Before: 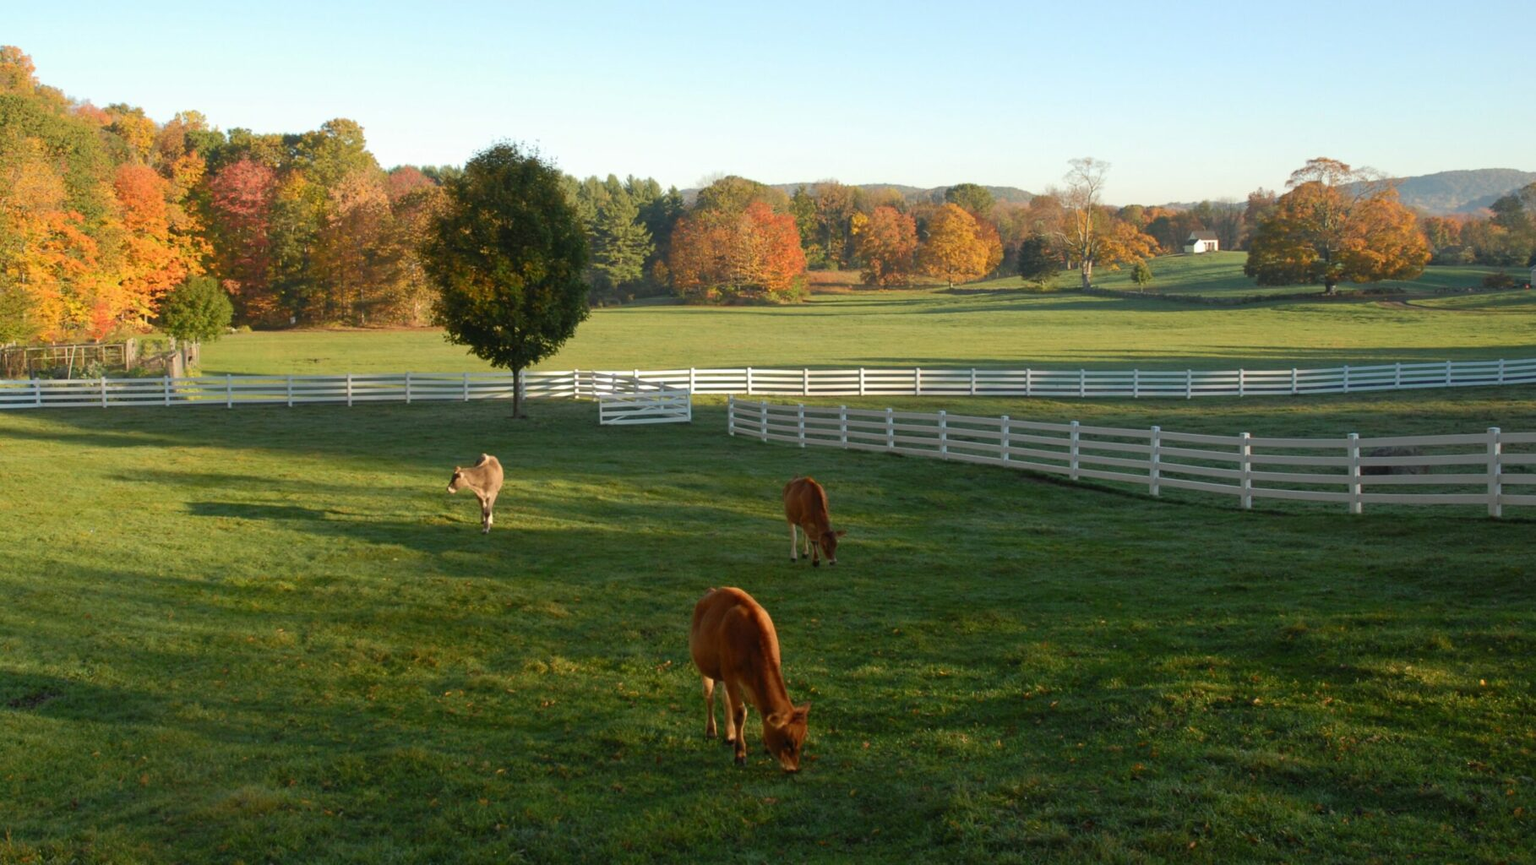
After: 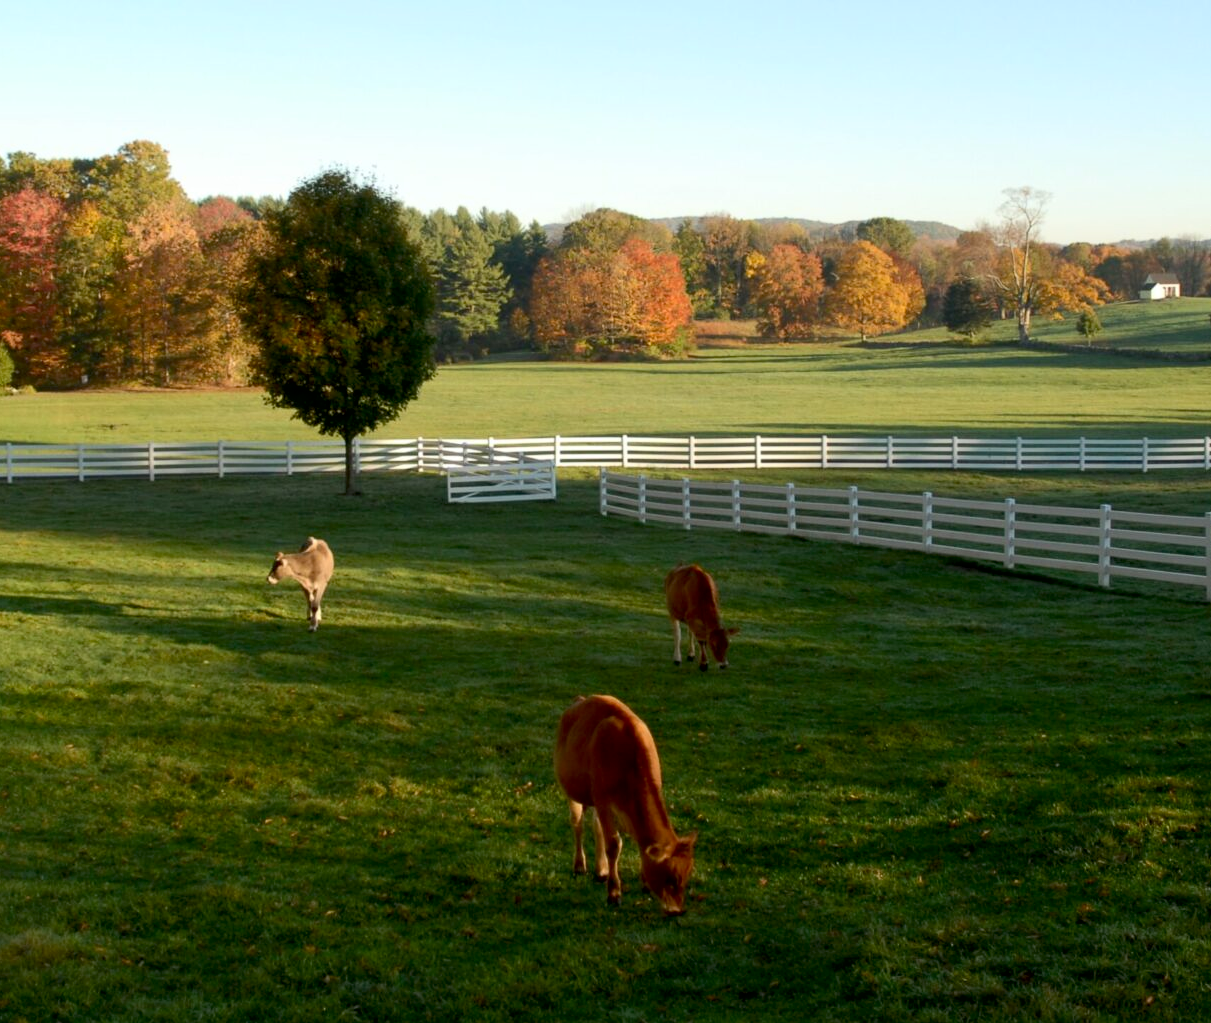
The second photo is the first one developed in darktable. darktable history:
contrast brightness saturation: contrast 0.14
exposure: black level correction 0.01, exposure 0.011 EV, compensate highlight preservation false
crop and rotate: left 14.436%, right 18.898%
